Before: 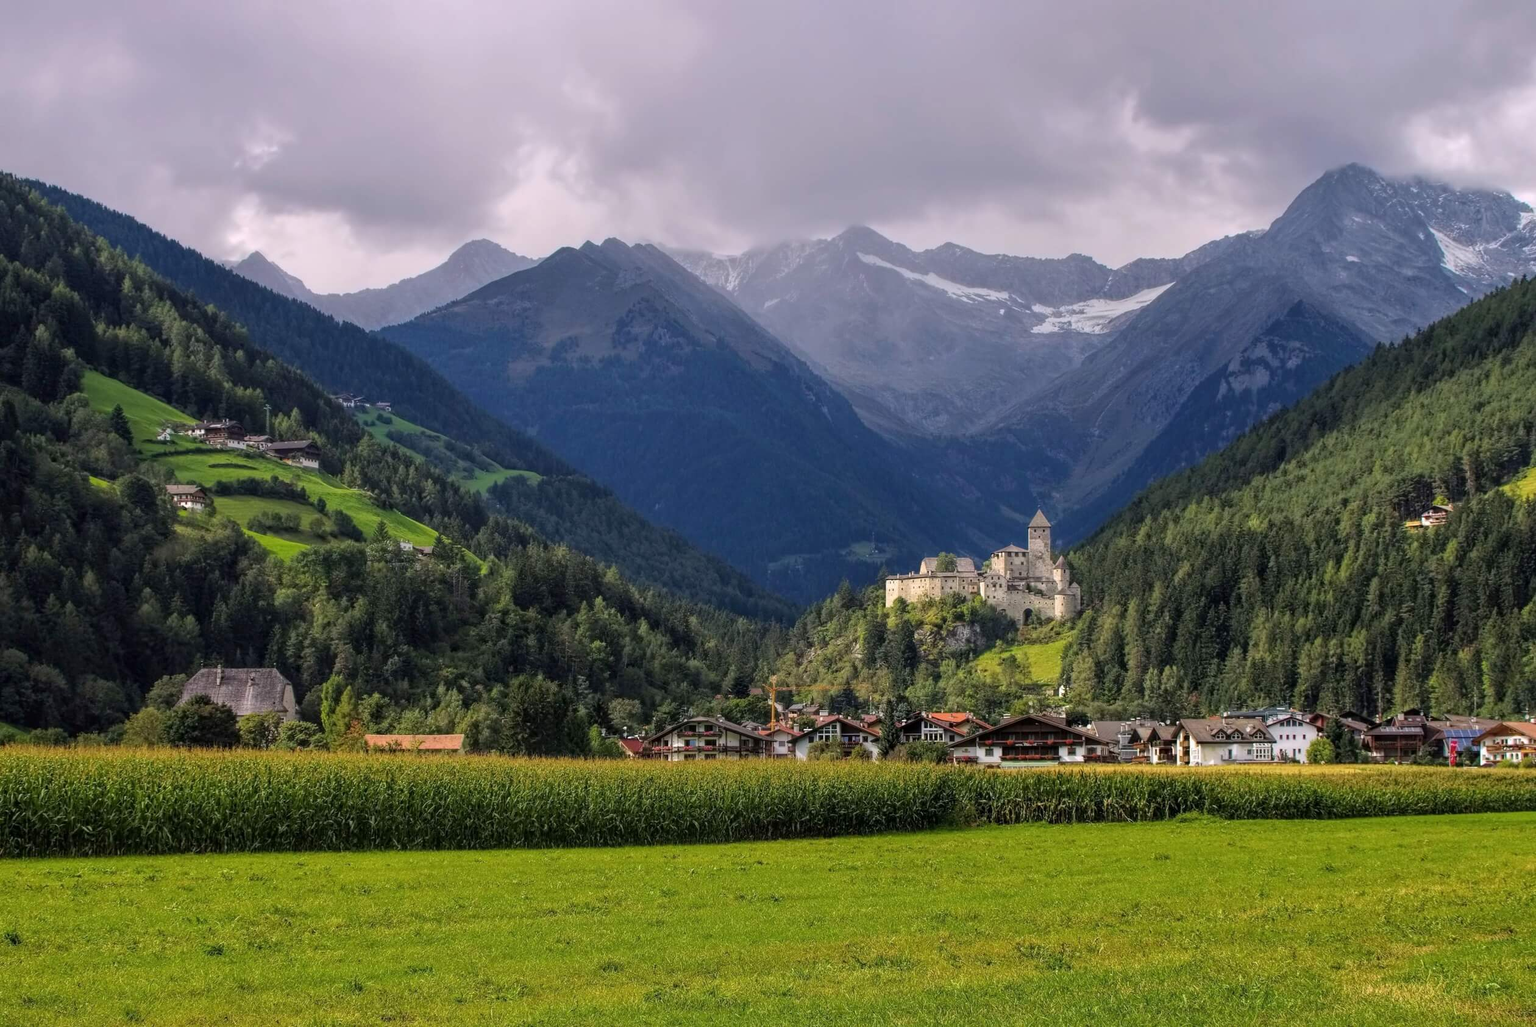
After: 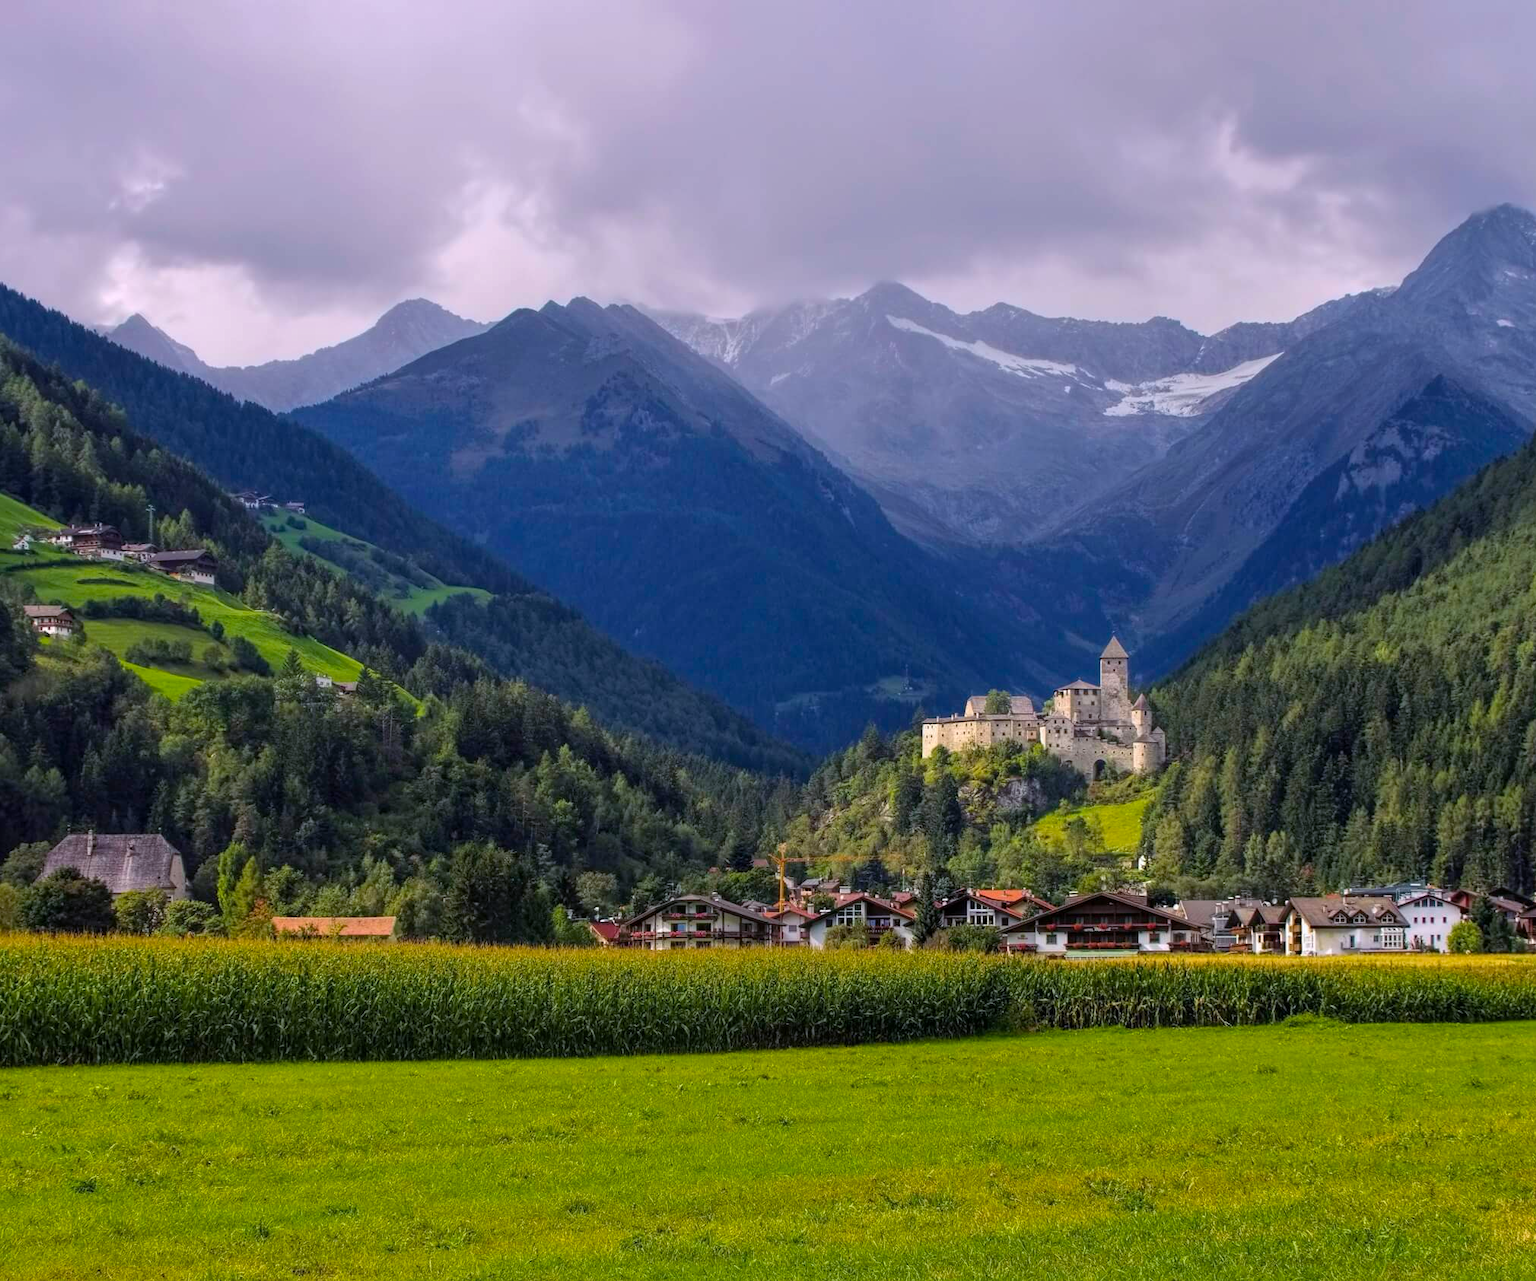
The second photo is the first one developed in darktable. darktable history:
color balance rgb: shadows lift › chroma 1.015%, shadows lift › hue 28.74°, highlights gain › chroma 3.1%, highlights gain › hue 76.8°, perceptual saturation grading › global saturation 30.458%, global vibrance 20%
crop and rotate: left 9.567%, right 10.3%
color calibration: illuminant as shot in camera, x 0.366, y 0.378, temperature 4423.13 K, gamut compression 2.97
